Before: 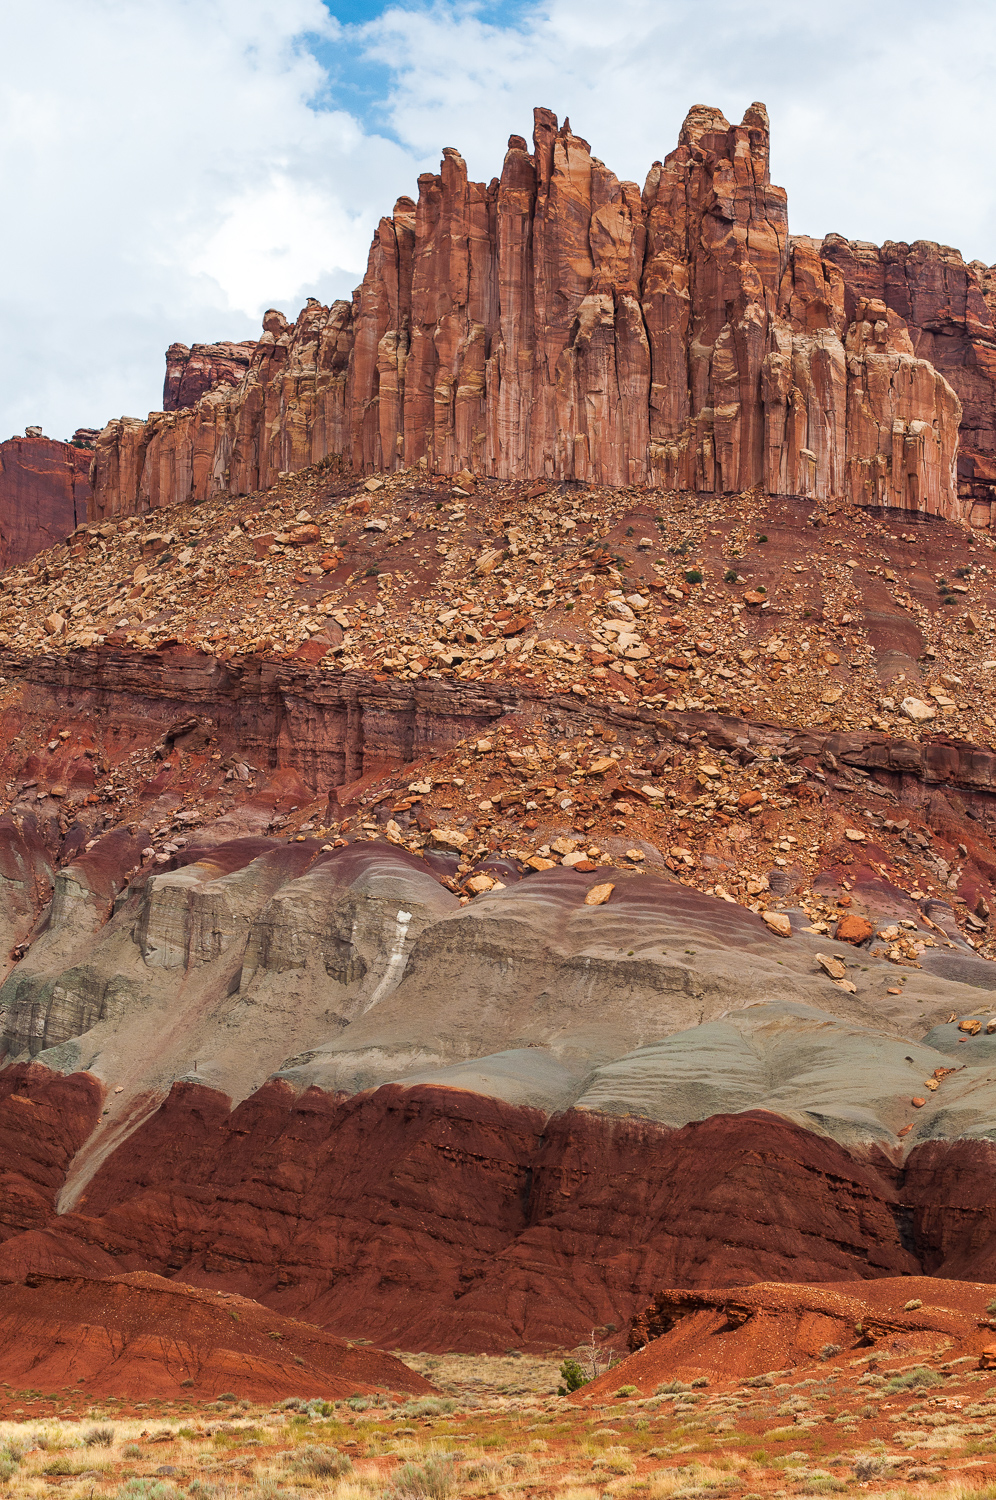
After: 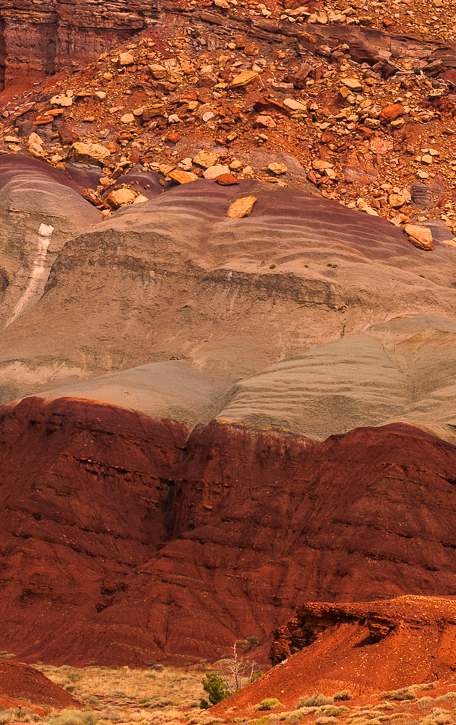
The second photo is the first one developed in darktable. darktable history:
crop: left 35.976%, top 45.819%, right 18.162%, bottom 5.807%
color correction: highlights a* 21.88, highlights b* 22.25
